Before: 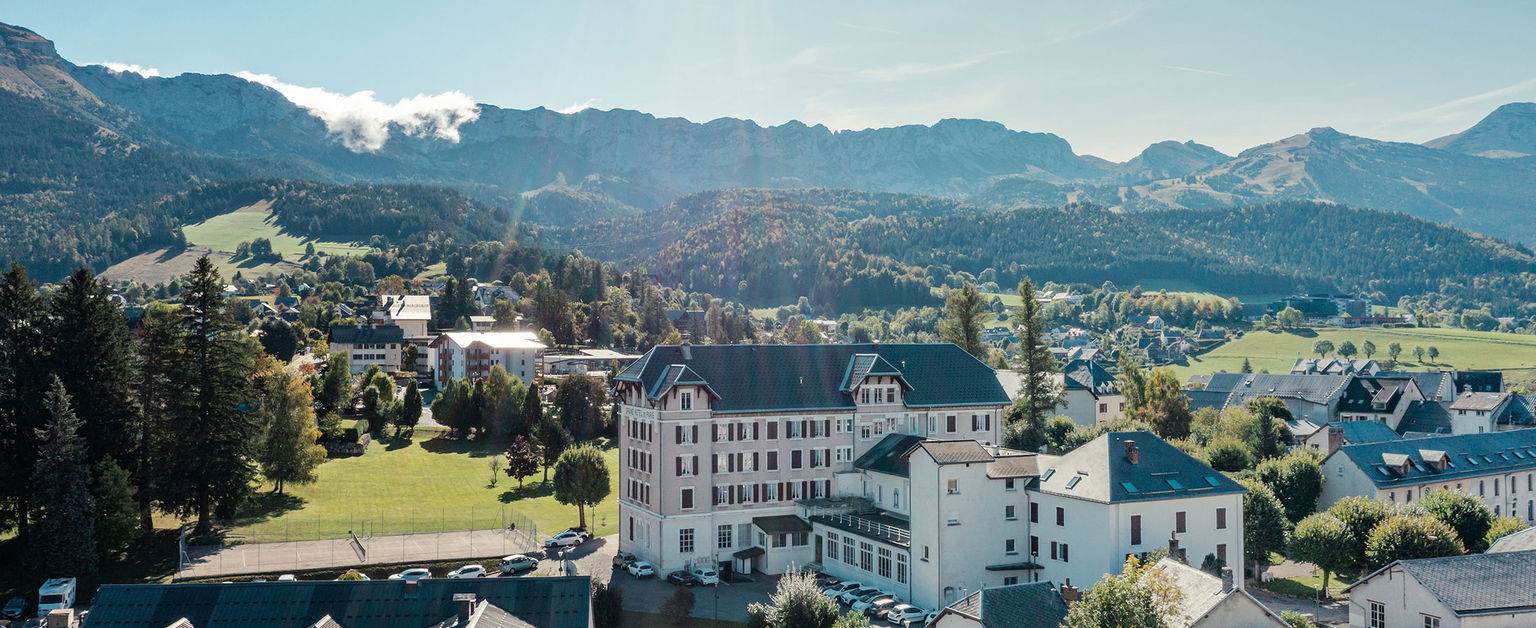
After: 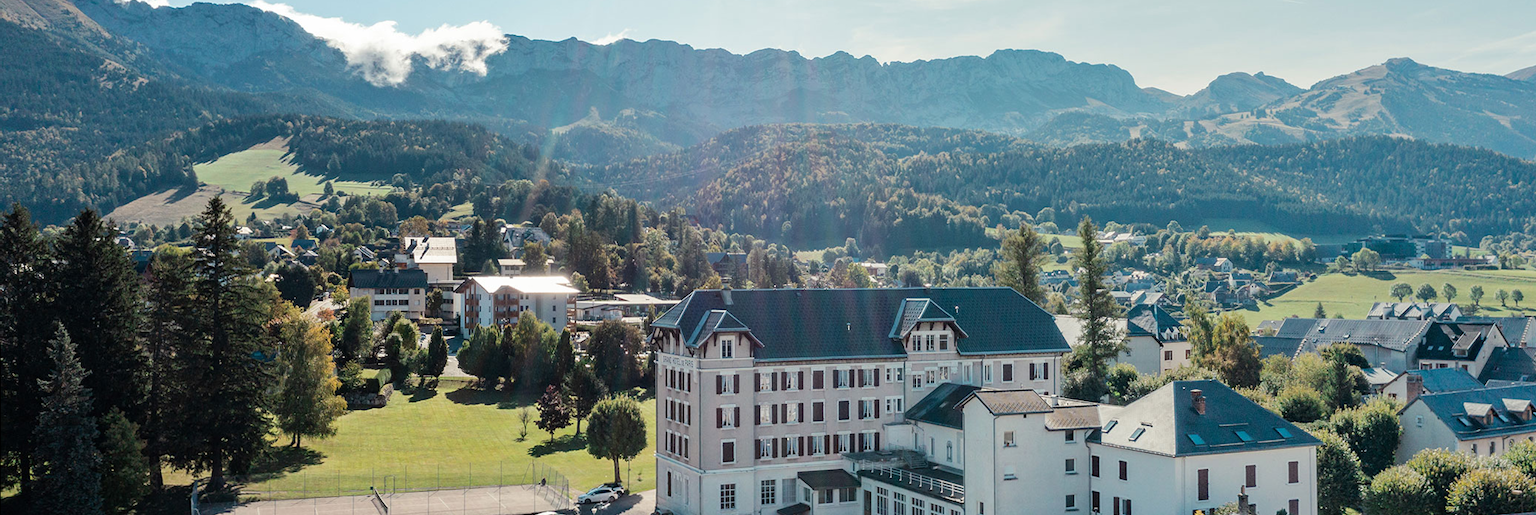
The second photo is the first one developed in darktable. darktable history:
crop and rotate: angle 0.102°, top 11.626%, right 5.553%, bottom 11.065%
